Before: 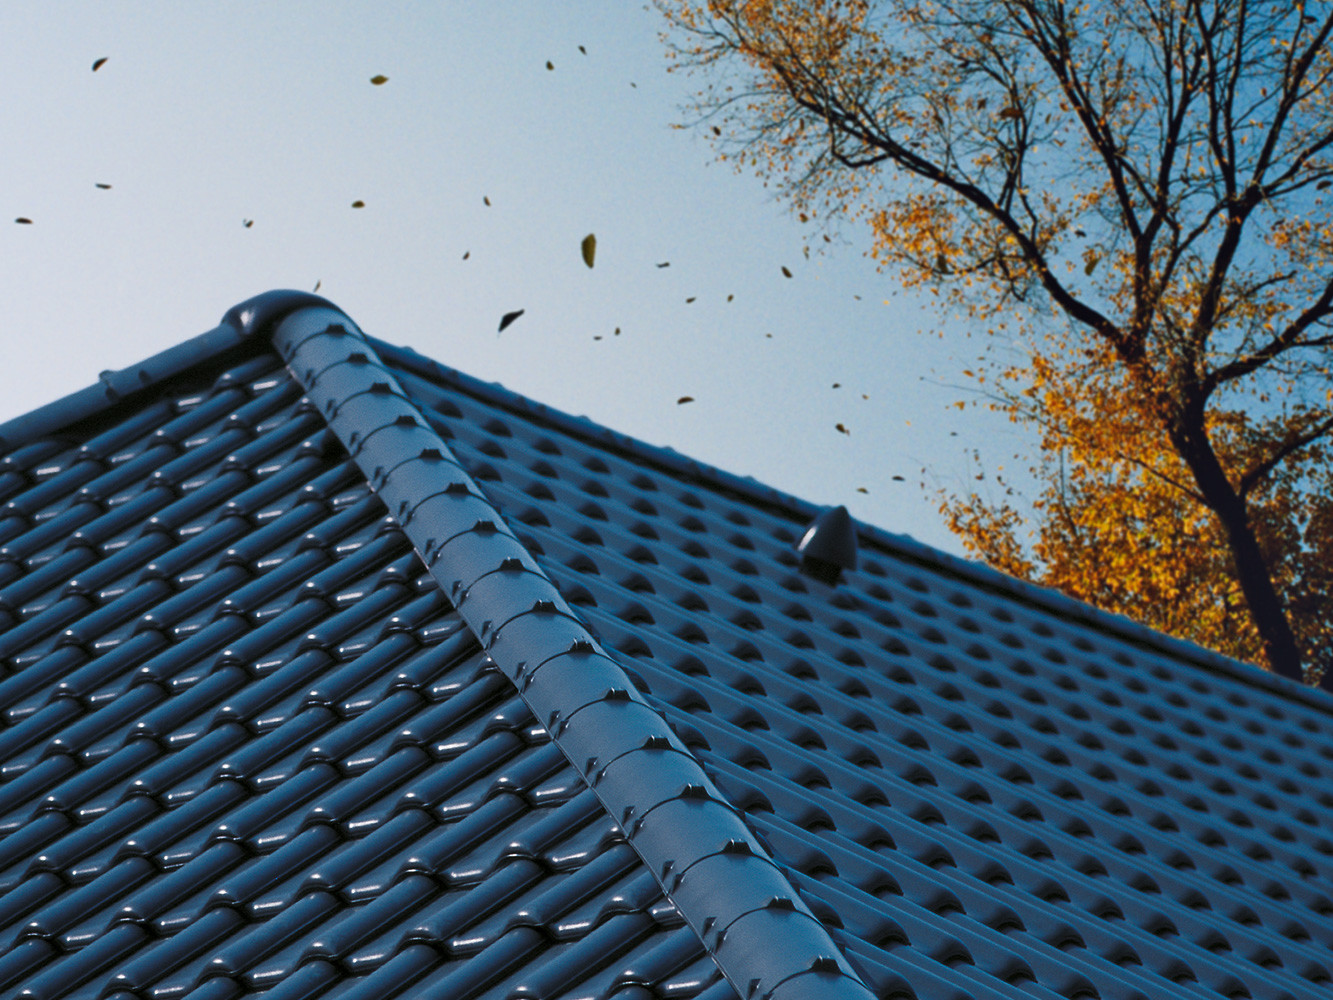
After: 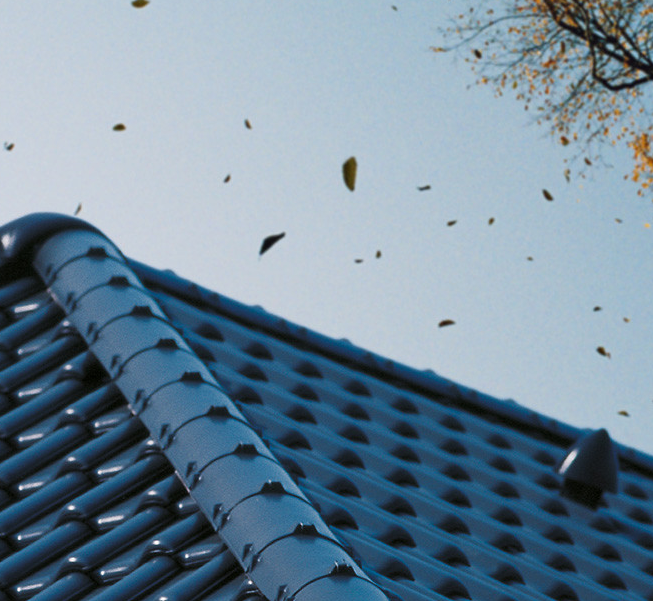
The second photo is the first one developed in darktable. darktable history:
crop: left 17.957%, top 7.793%, right 32.983%, bottom 32.084%
